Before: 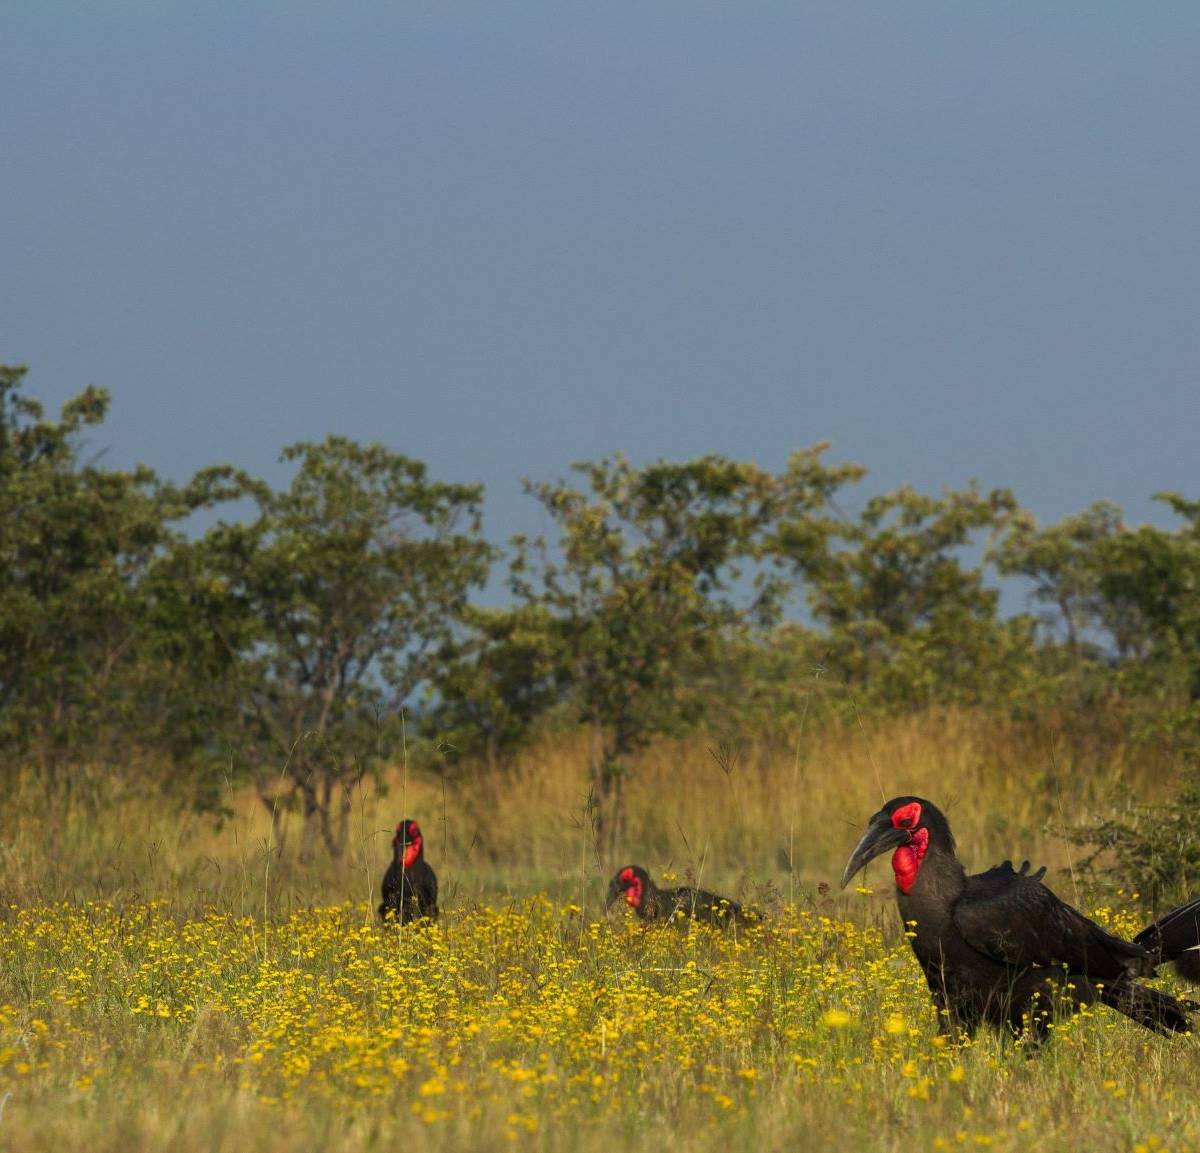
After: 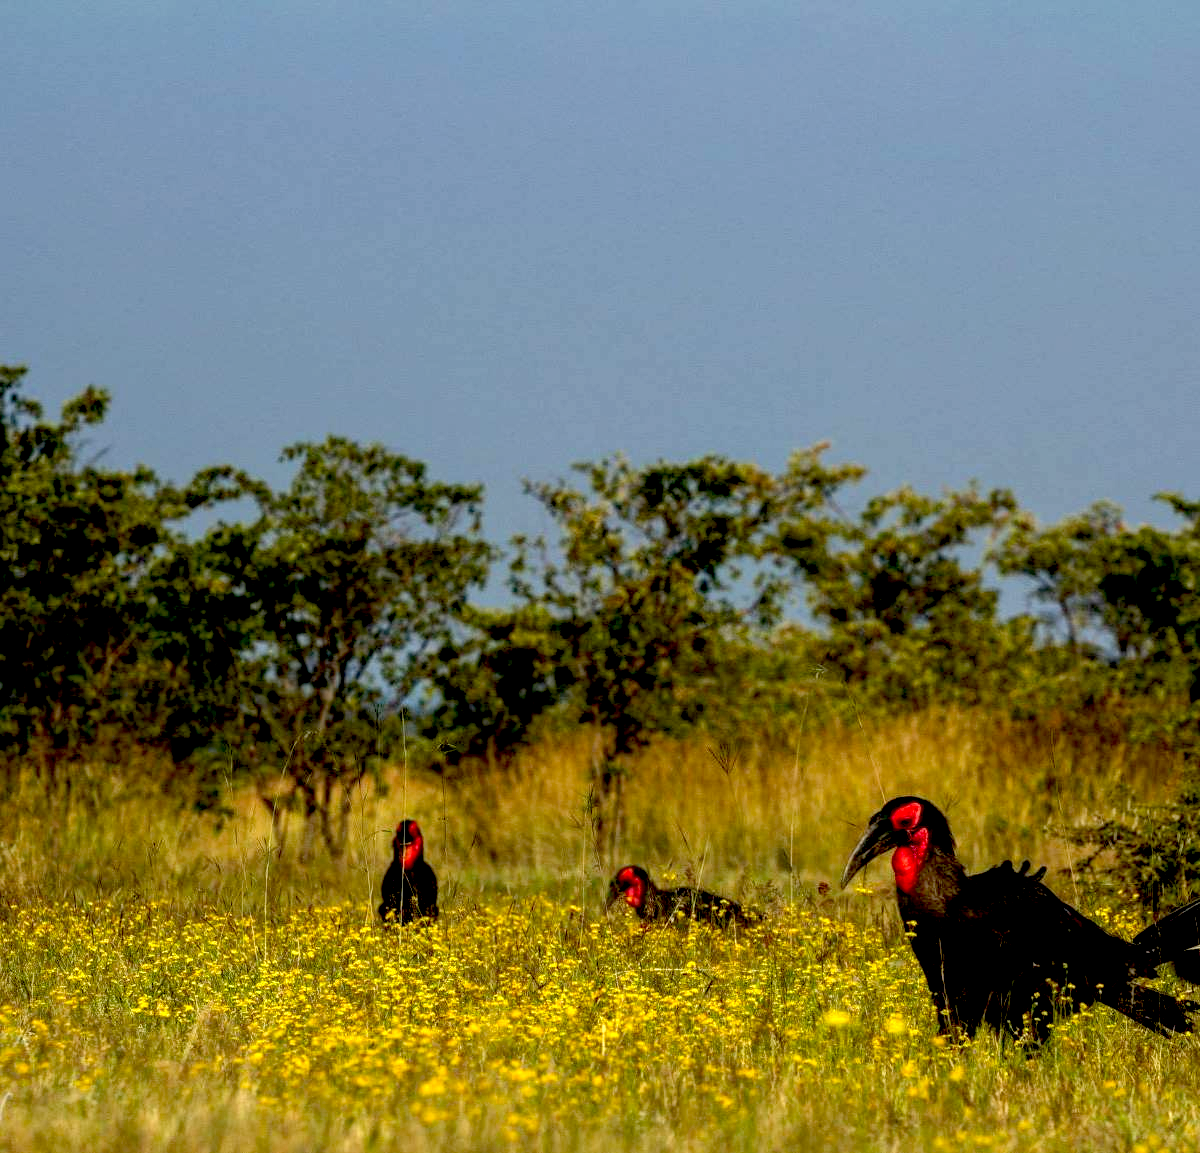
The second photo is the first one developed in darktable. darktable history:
local contrast: on, module defaults
exposure: black level correction 0.04, exposure 0.5 EV, compensate highlight preservation false
